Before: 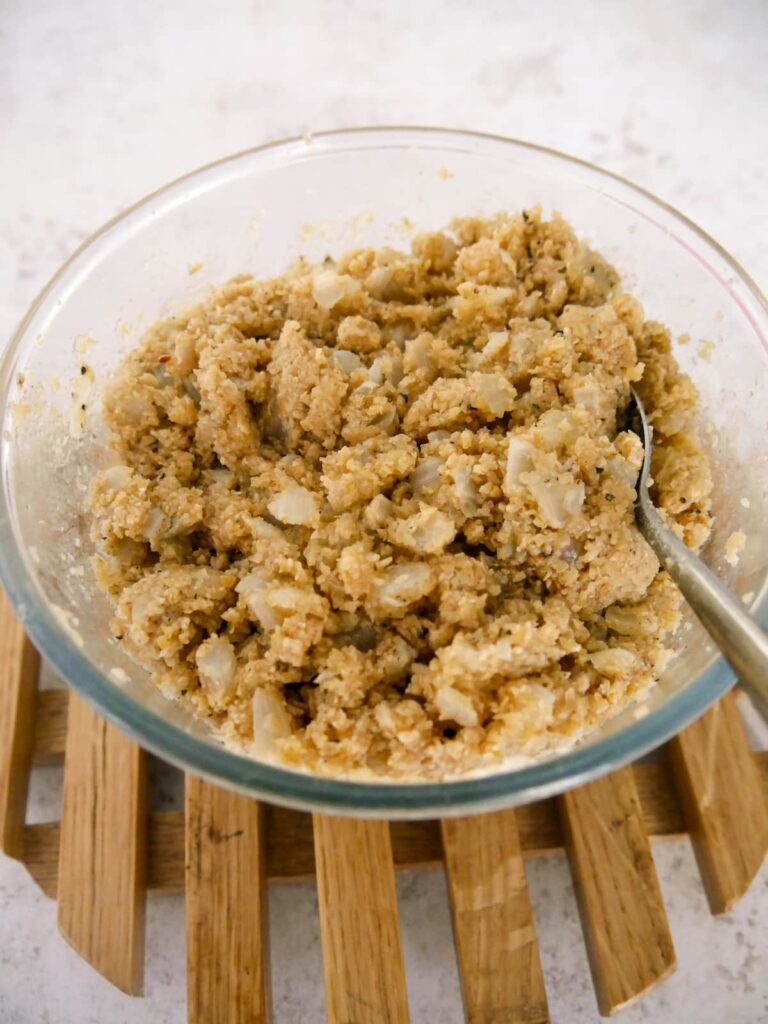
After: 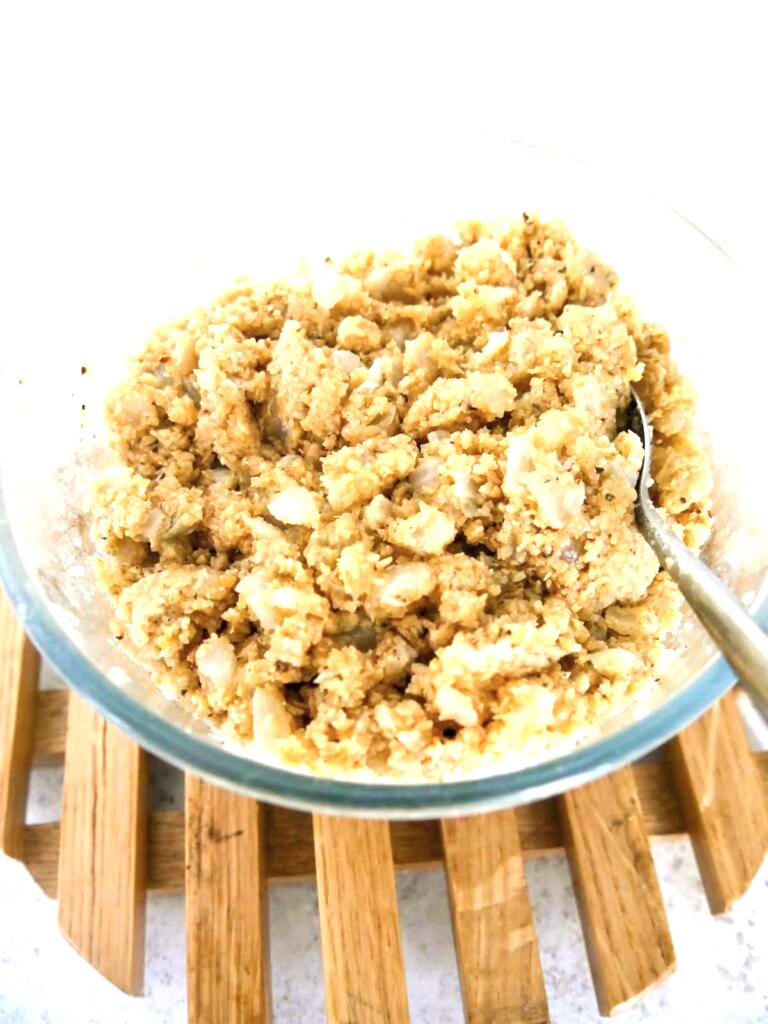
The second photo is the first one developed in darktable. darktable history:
color correction: highlights a* -4.18, highlights b* -10.81
exposure: black level correction 0, exposure 1.198 EV, compensate exposure bias true, compensate highlight preservation false
